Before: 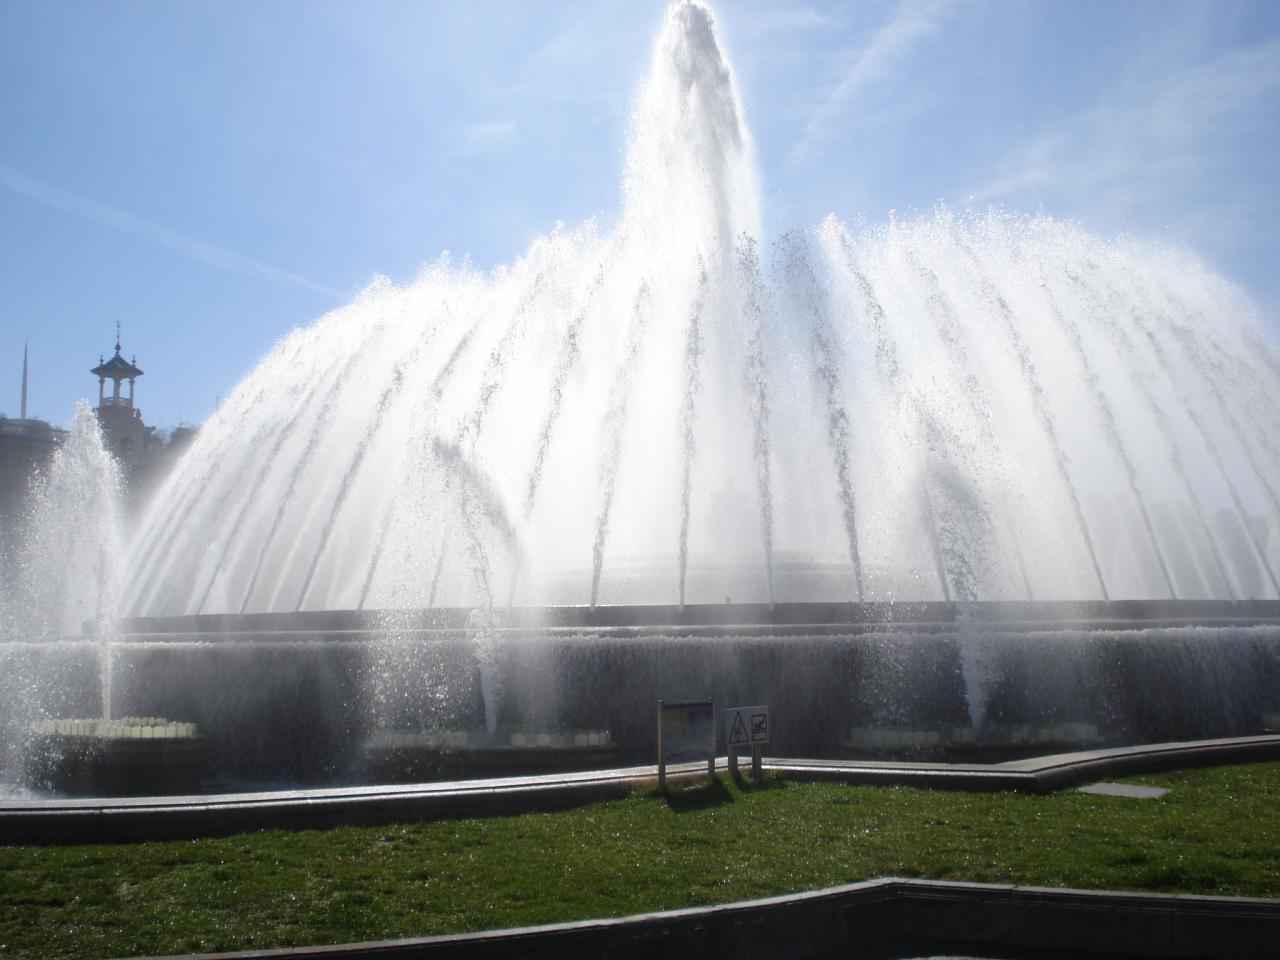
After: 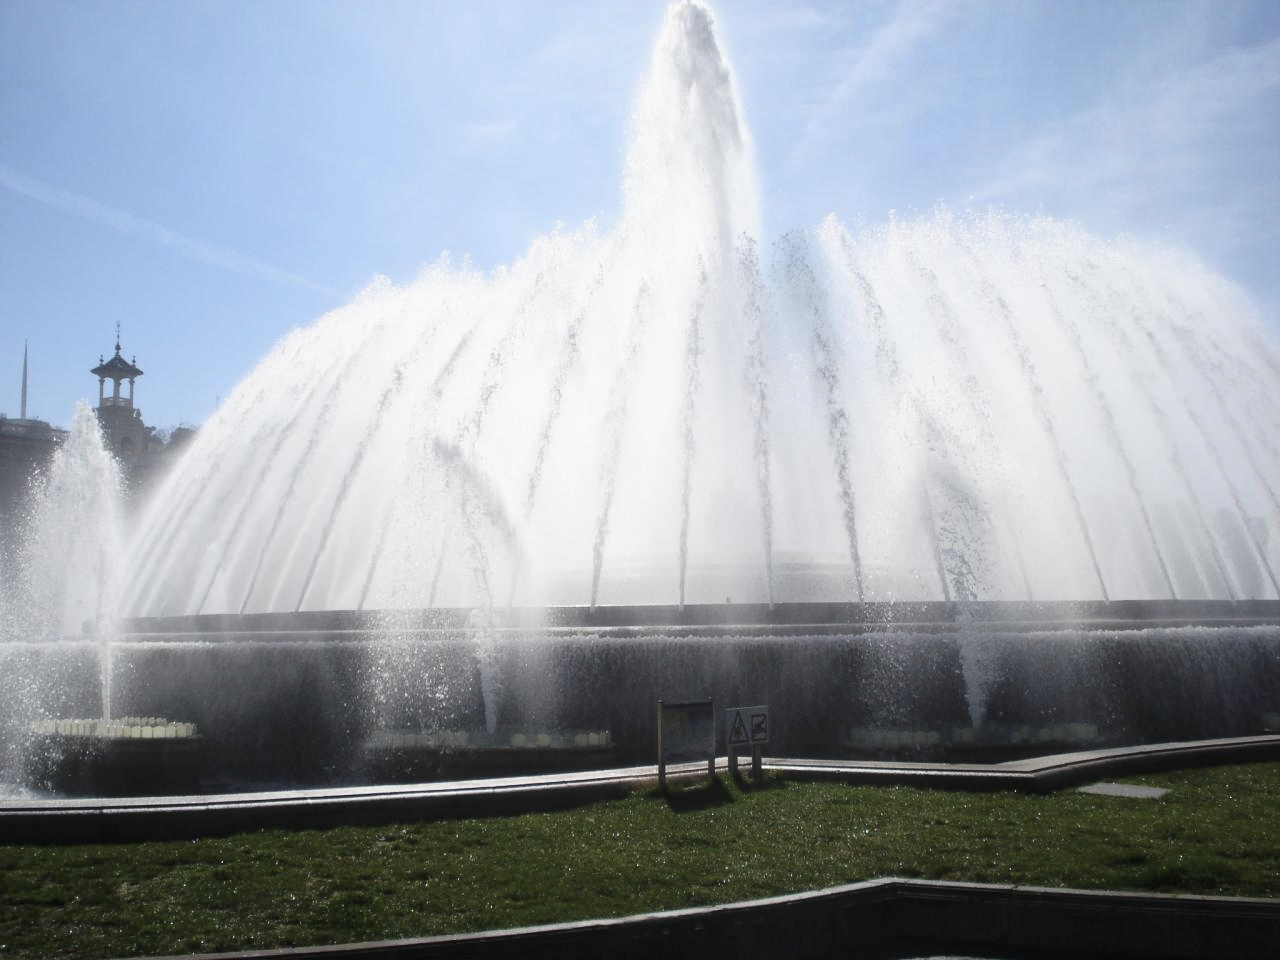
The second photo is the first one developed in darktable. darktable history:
contrast brightness saturation: contrast 0.05, brightness 0.06, saturation 0.01
tone curve: curves: ch0 [(0.016, 0.011) (0.204, 0.146) (0.515, 0.476) (0.78, 0.795) (1, 0.981)], color space Lab, linked channels, preserve colors none
color correction: saturation 0.85
